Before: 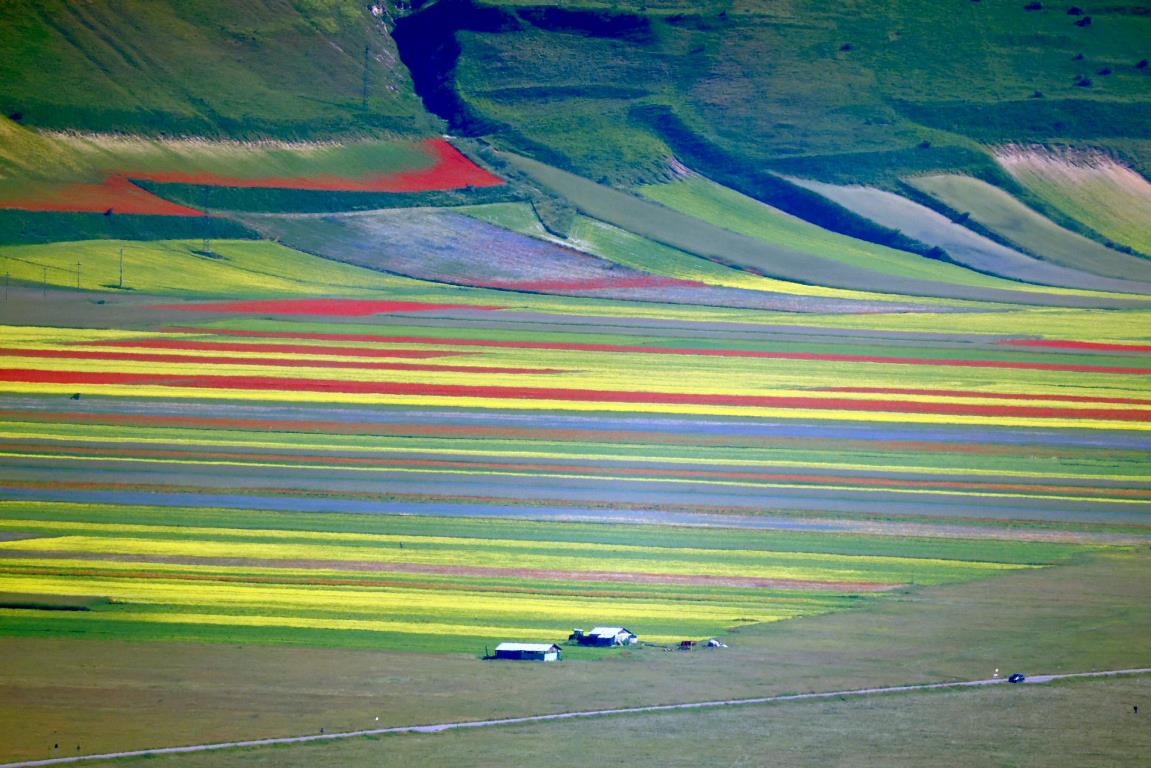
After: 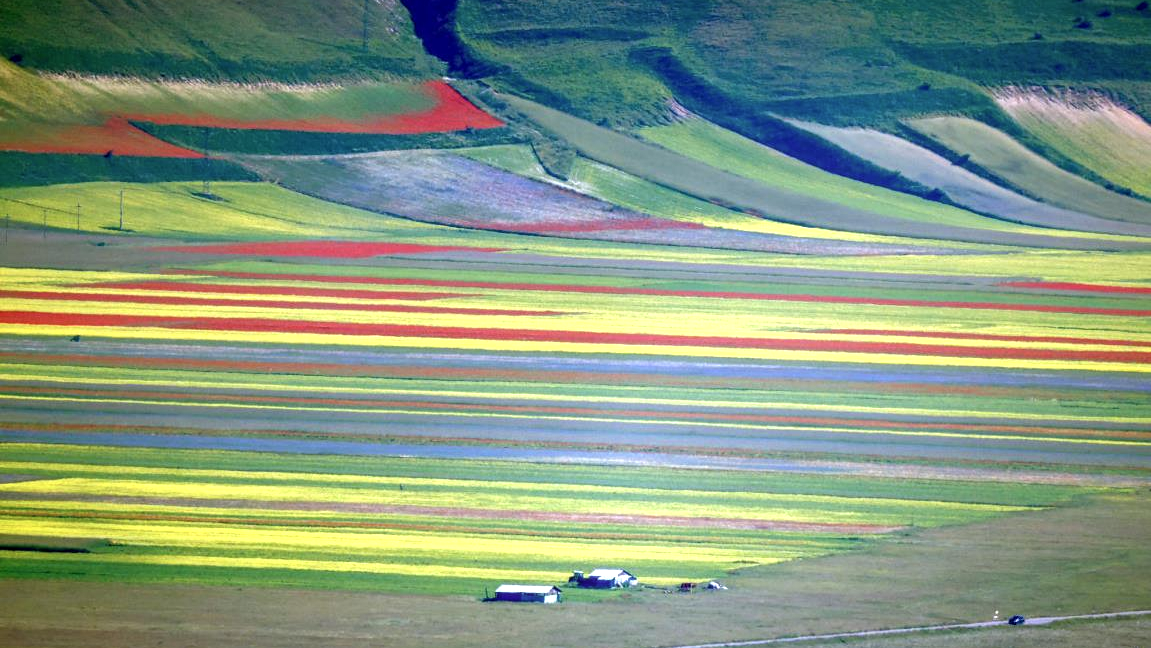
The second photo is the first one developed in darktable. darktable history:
tone equalizer: -8 EV -0.448 EV, -7 EV -0.388 EV, -6 EV -0.309 EV, -5 EV -0.192 EV, -3 EV 0.23 EV, -2 EV 0.322 EV, -1 EV 0.373 EV, +0 EV 0.395 EV, mask exposure compensation -0.507 EV
crop: top 7.566%, bottom 8.026%
contrast brightness saturation: saturation -0.102
local contrast: on, module defaults
